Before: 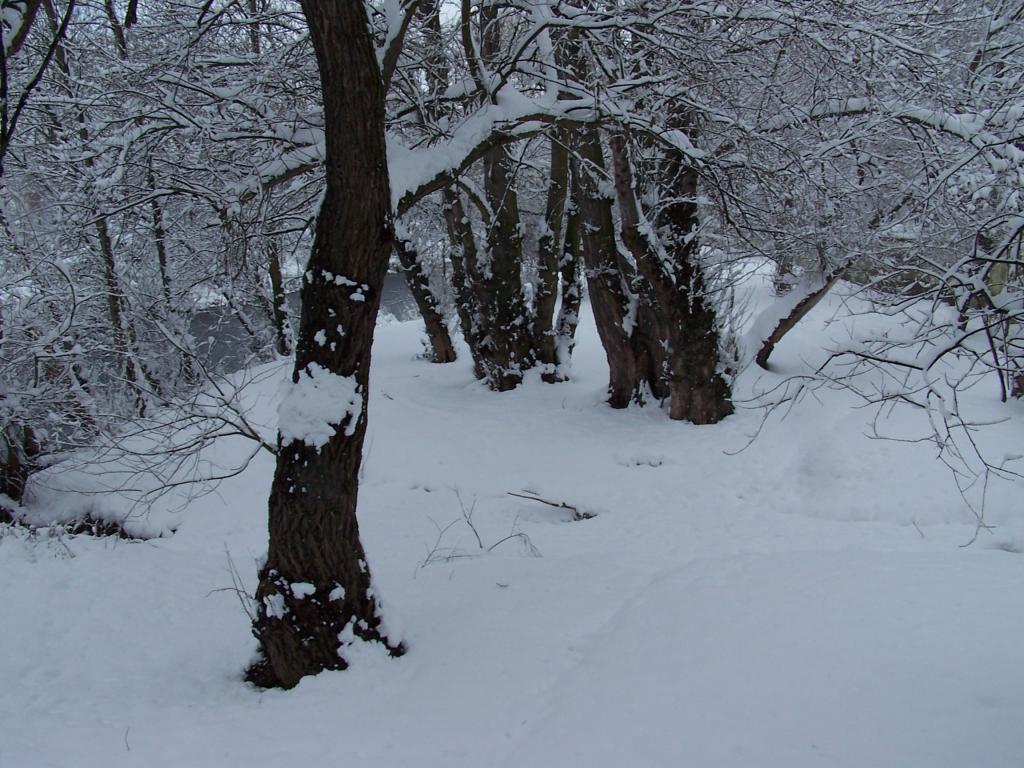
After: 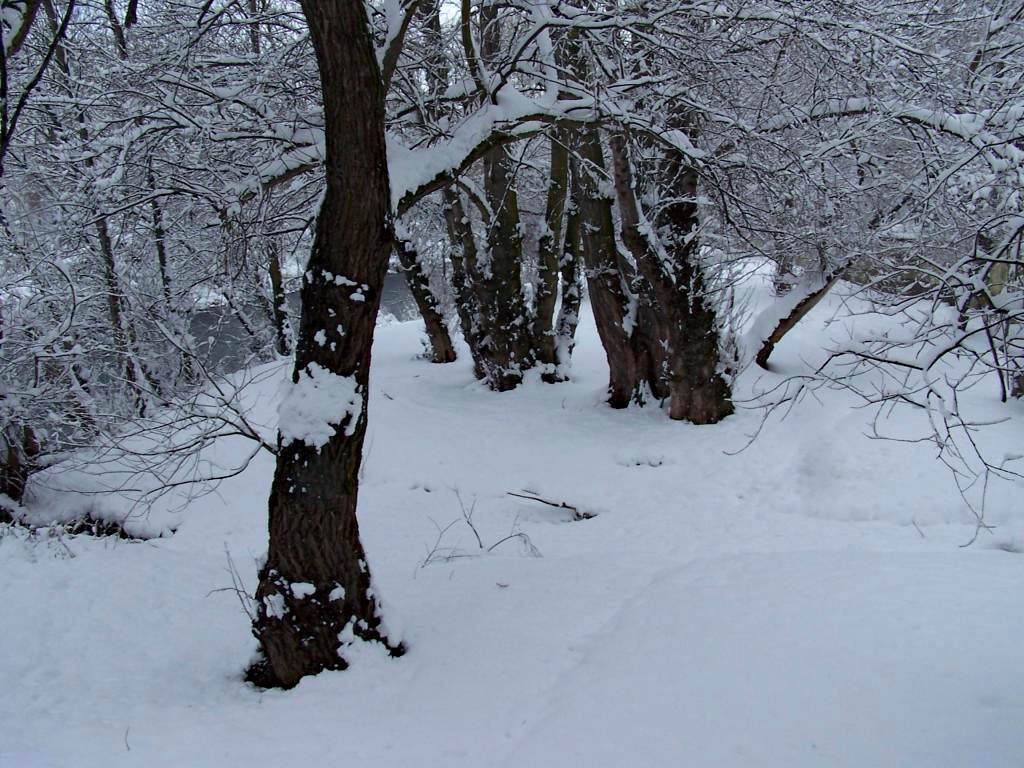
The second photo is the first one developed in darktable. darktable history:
exposure: black level correction 0.001, exposure 0.298 EV, compensate highlight preservation false
haze removal: compatibility mode true, adaptive false
